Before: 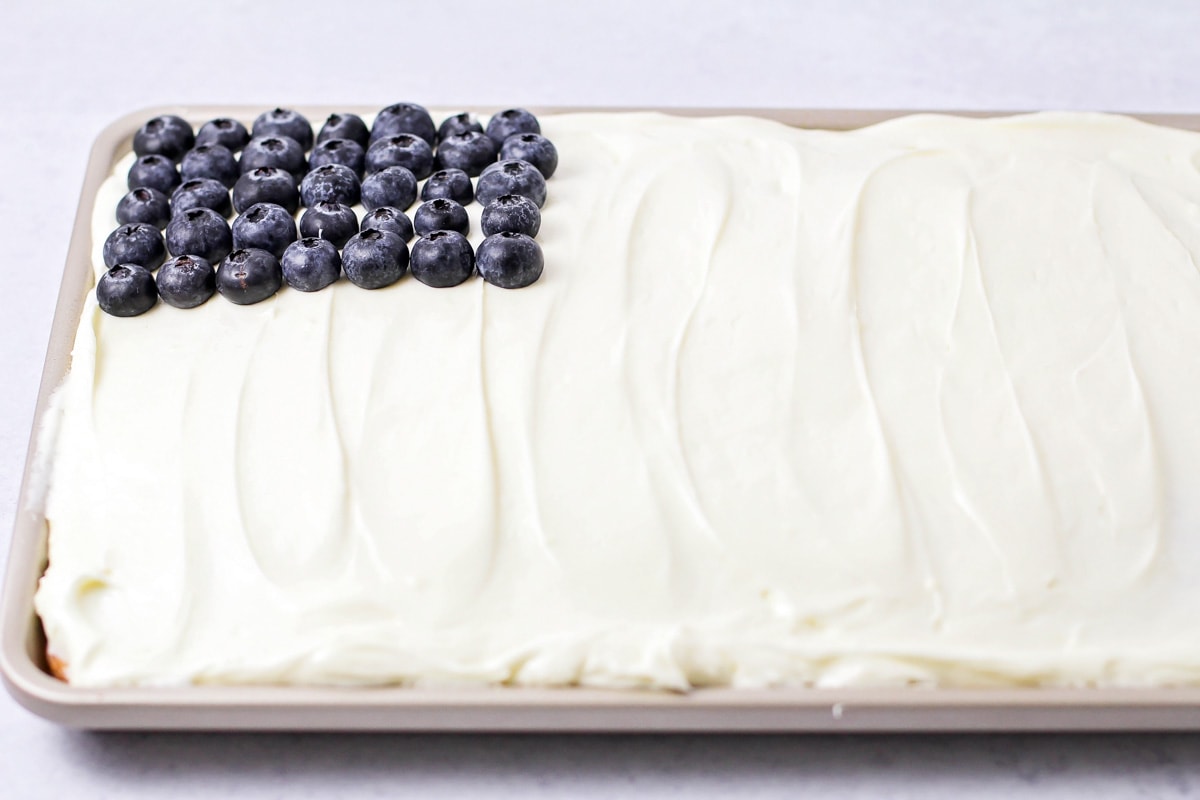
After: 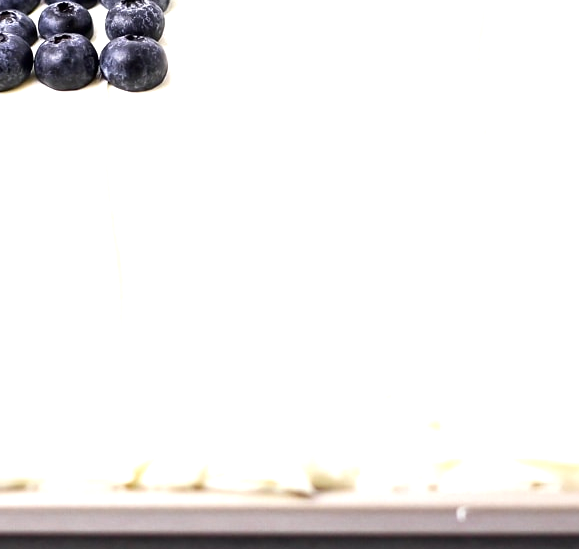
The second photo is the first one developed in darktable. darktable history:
exposure: black level correction 0, exposure 0.691 EV, compensate highlight preservation false
contrast brightness saturation: brightness -0.098
crop: left 31.4%, top 24.737%, right 20.286%, bottom 6.527%
